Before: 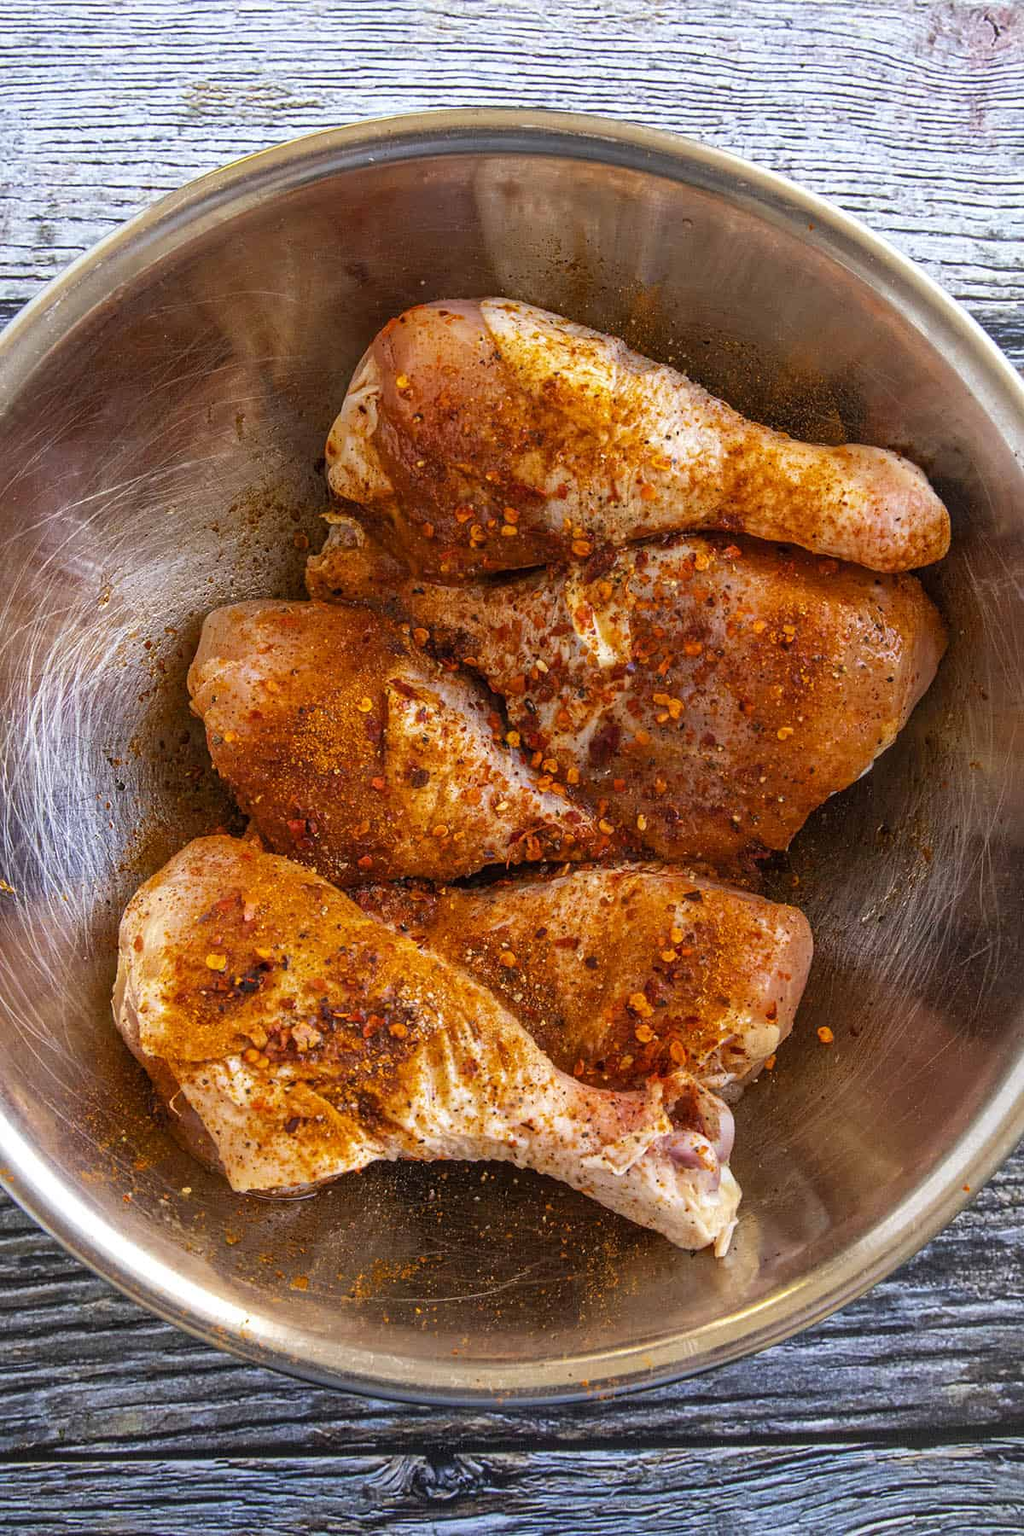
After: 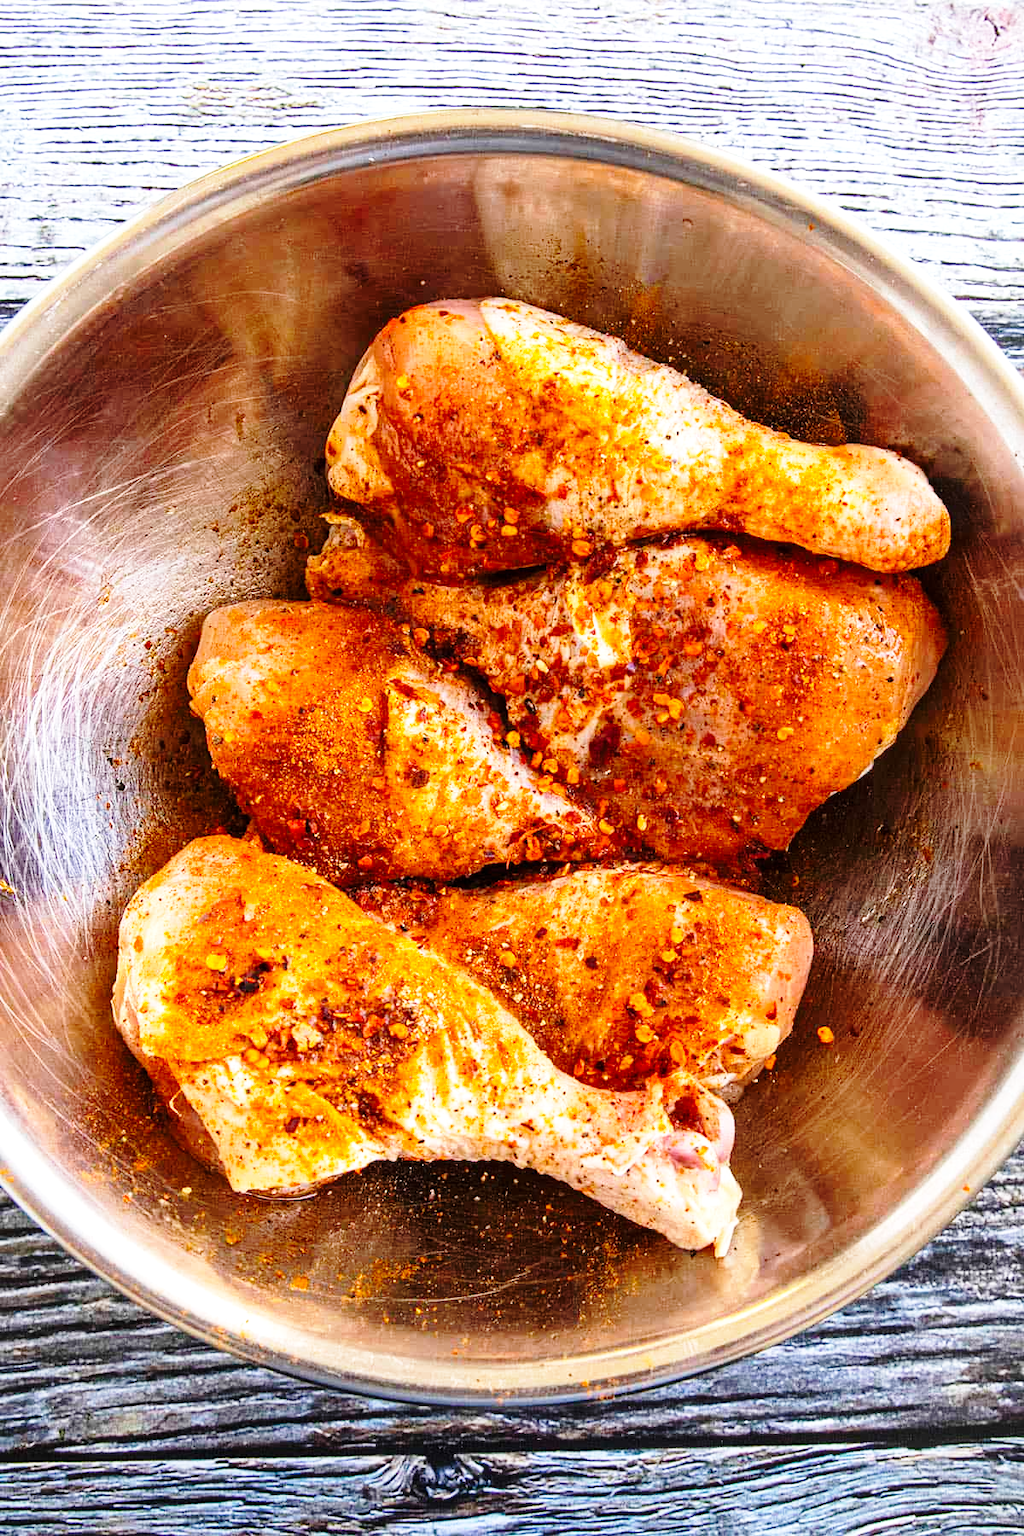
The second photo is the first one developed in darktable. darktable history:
tone equalizer: -8 EV -0.41 EV, -7 EV -0.411 EV, -6 EV -0.315 EV, -5 EV -0.208 EV, -3 EV 0.212 EV, -2 EV 0.35 EV, -1 EV 0.383 EV, +0 EV 0.401 EV, smoothing diameter 2.06%, edges refinement/feathering 24.63, mask exposure compensation -1.57 EV, filter diffusion 5
base curve: curves: ch0 [(0, 0) (0.028, 0.03) (0.121, 0.232) (0.46, 0.748) (0.859, 0.968) (1, 1)], preserve colors none
